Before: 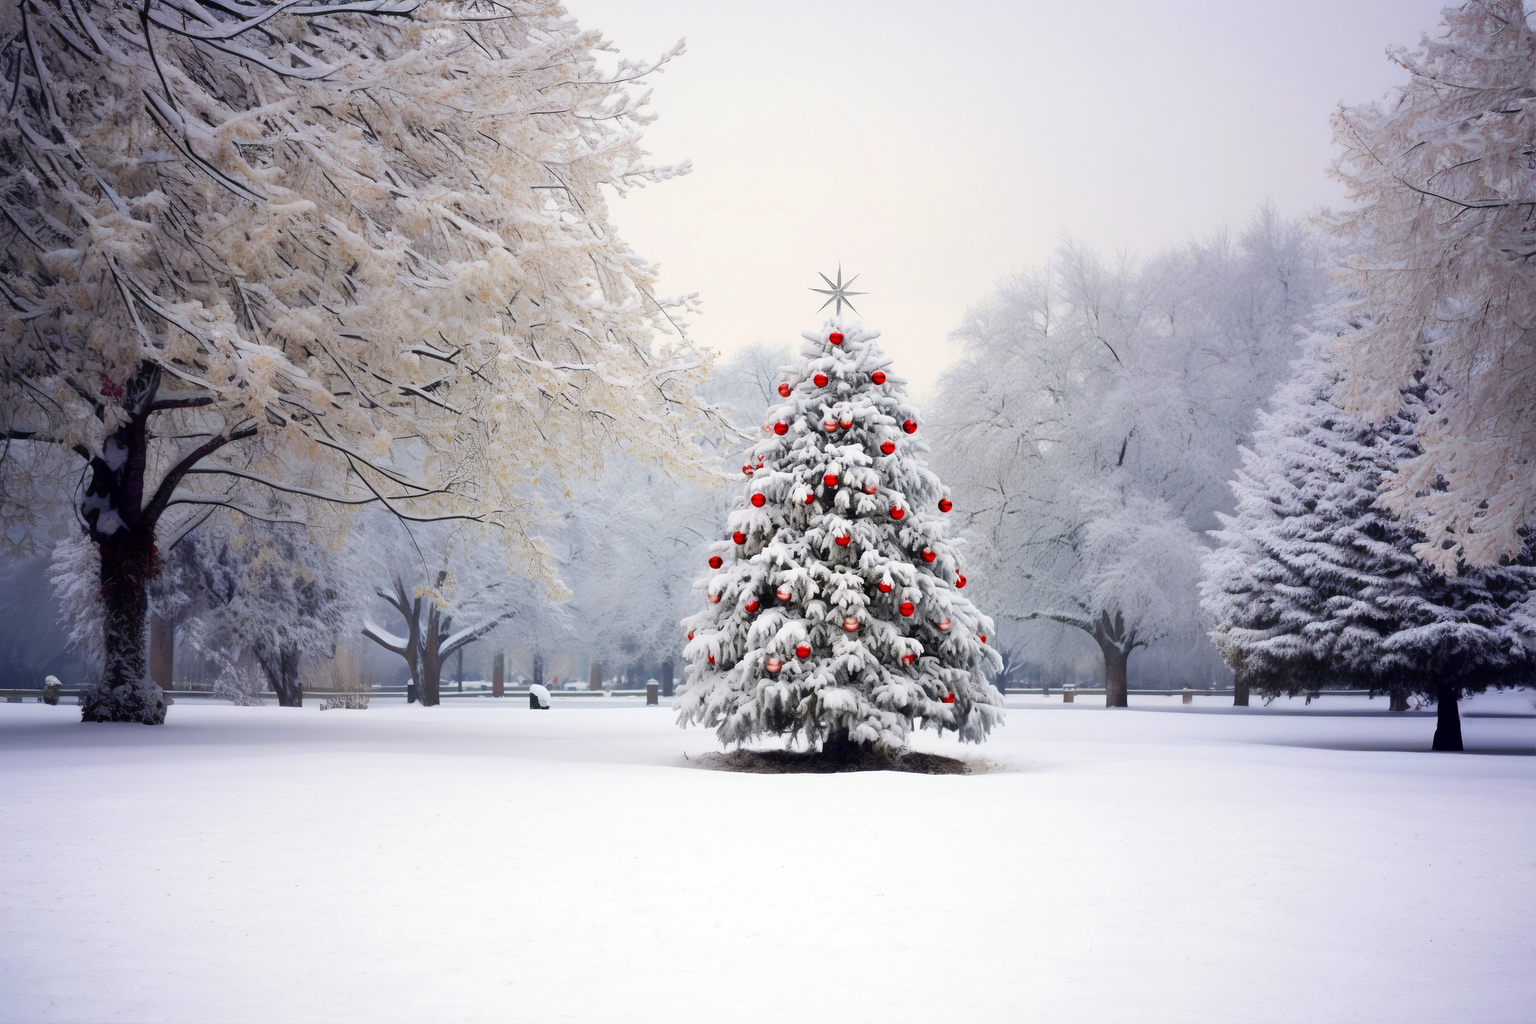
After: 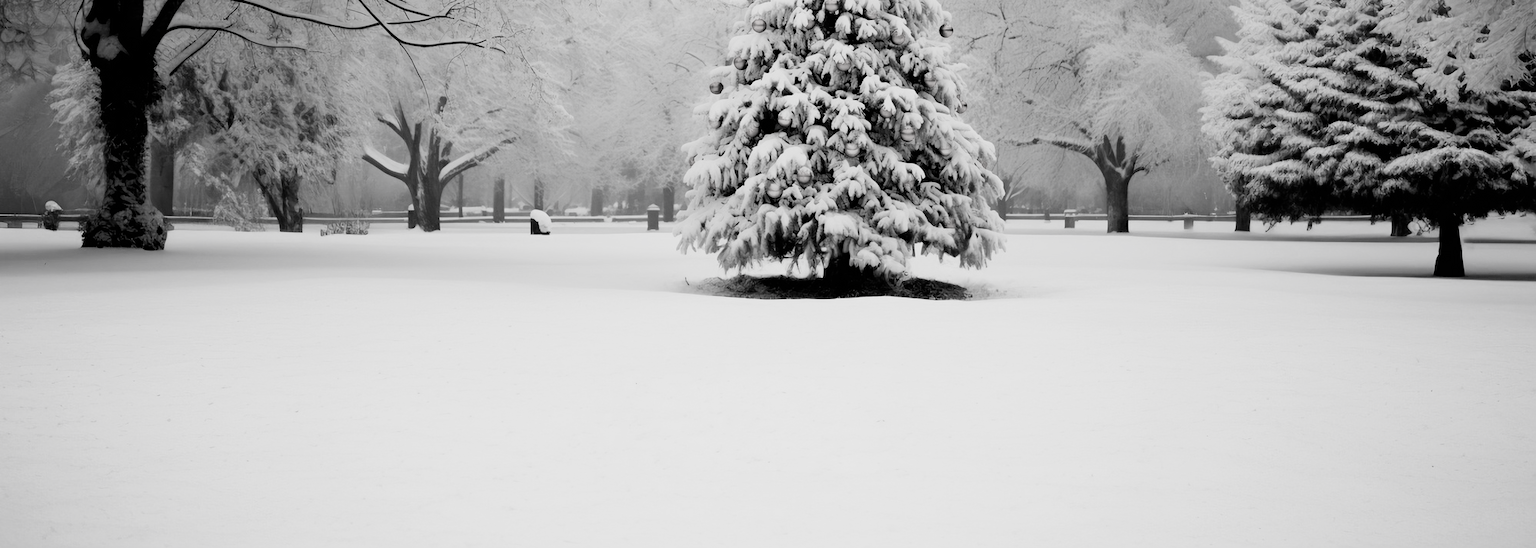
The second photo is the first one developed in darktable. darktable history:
filmic rgb: black relative exposure -5.1 EV, white relative exposure 3.53 EV, threshold 3.02 EV, hardness 3.19, contrast 1.187, highlights saturation mix -48.93%, color science v4 (2020), enable highlight reconstruction true
crop and rotate: top 46.369%, right 0.084%
